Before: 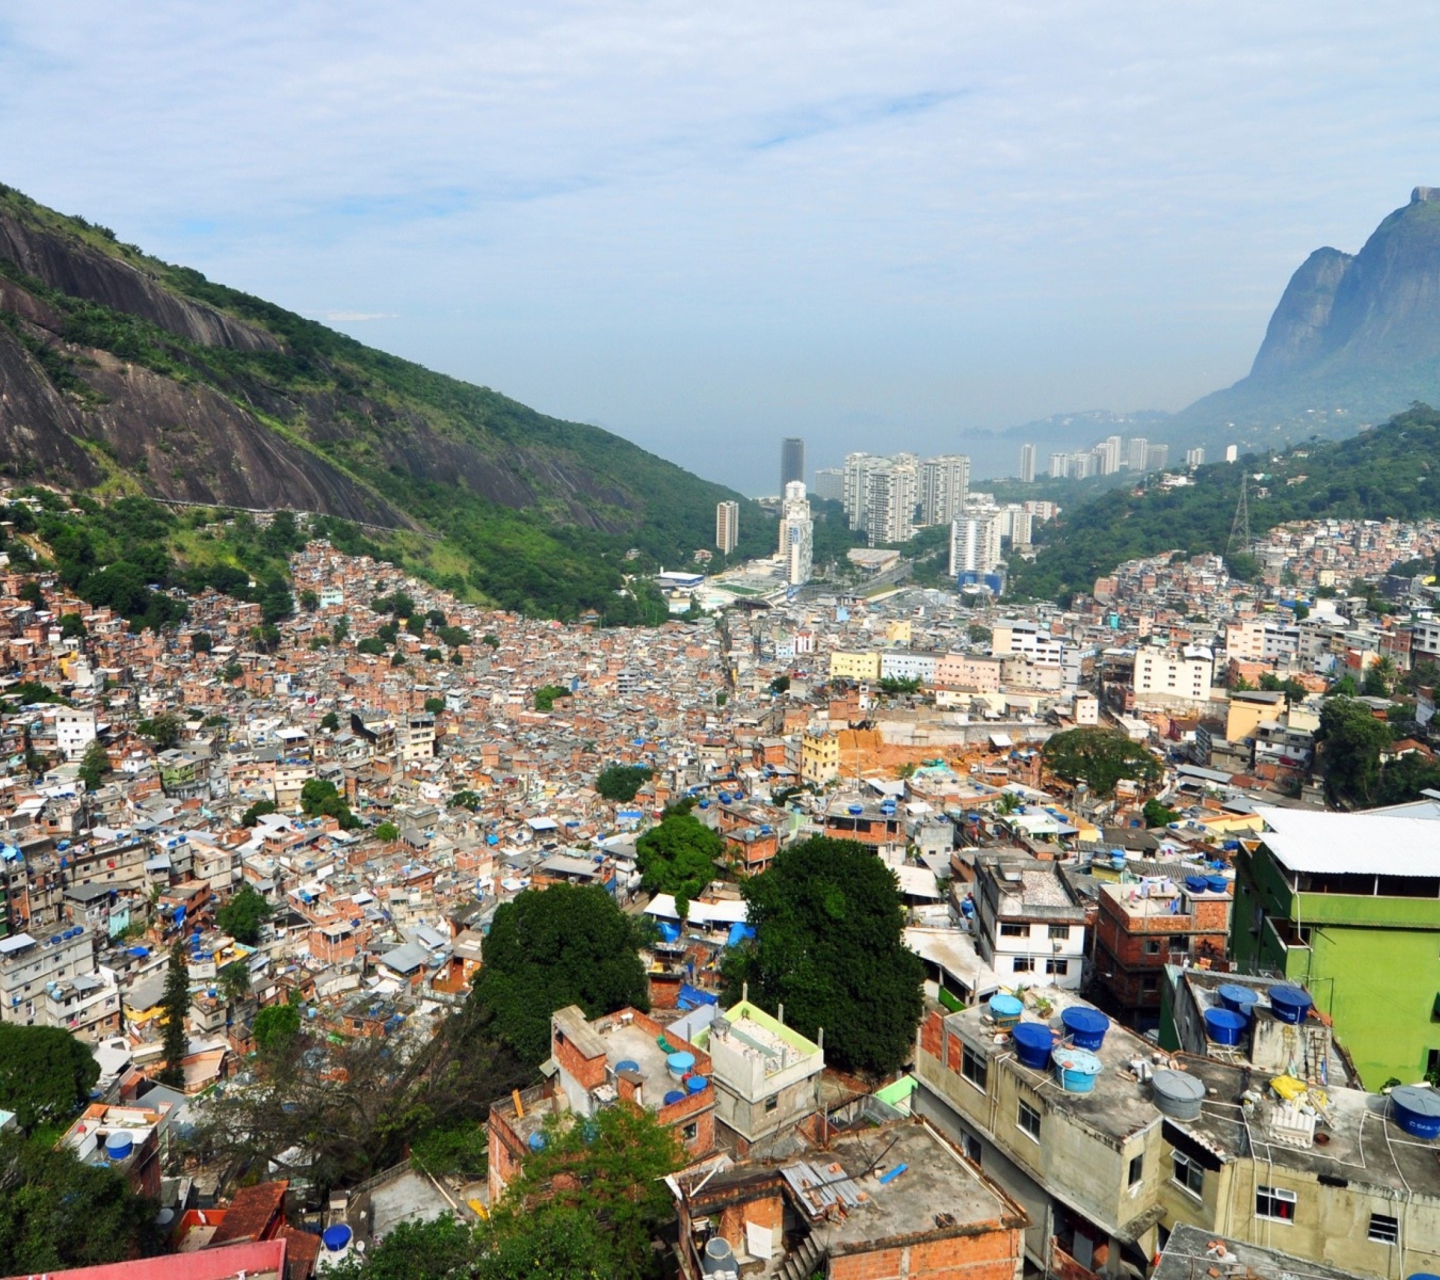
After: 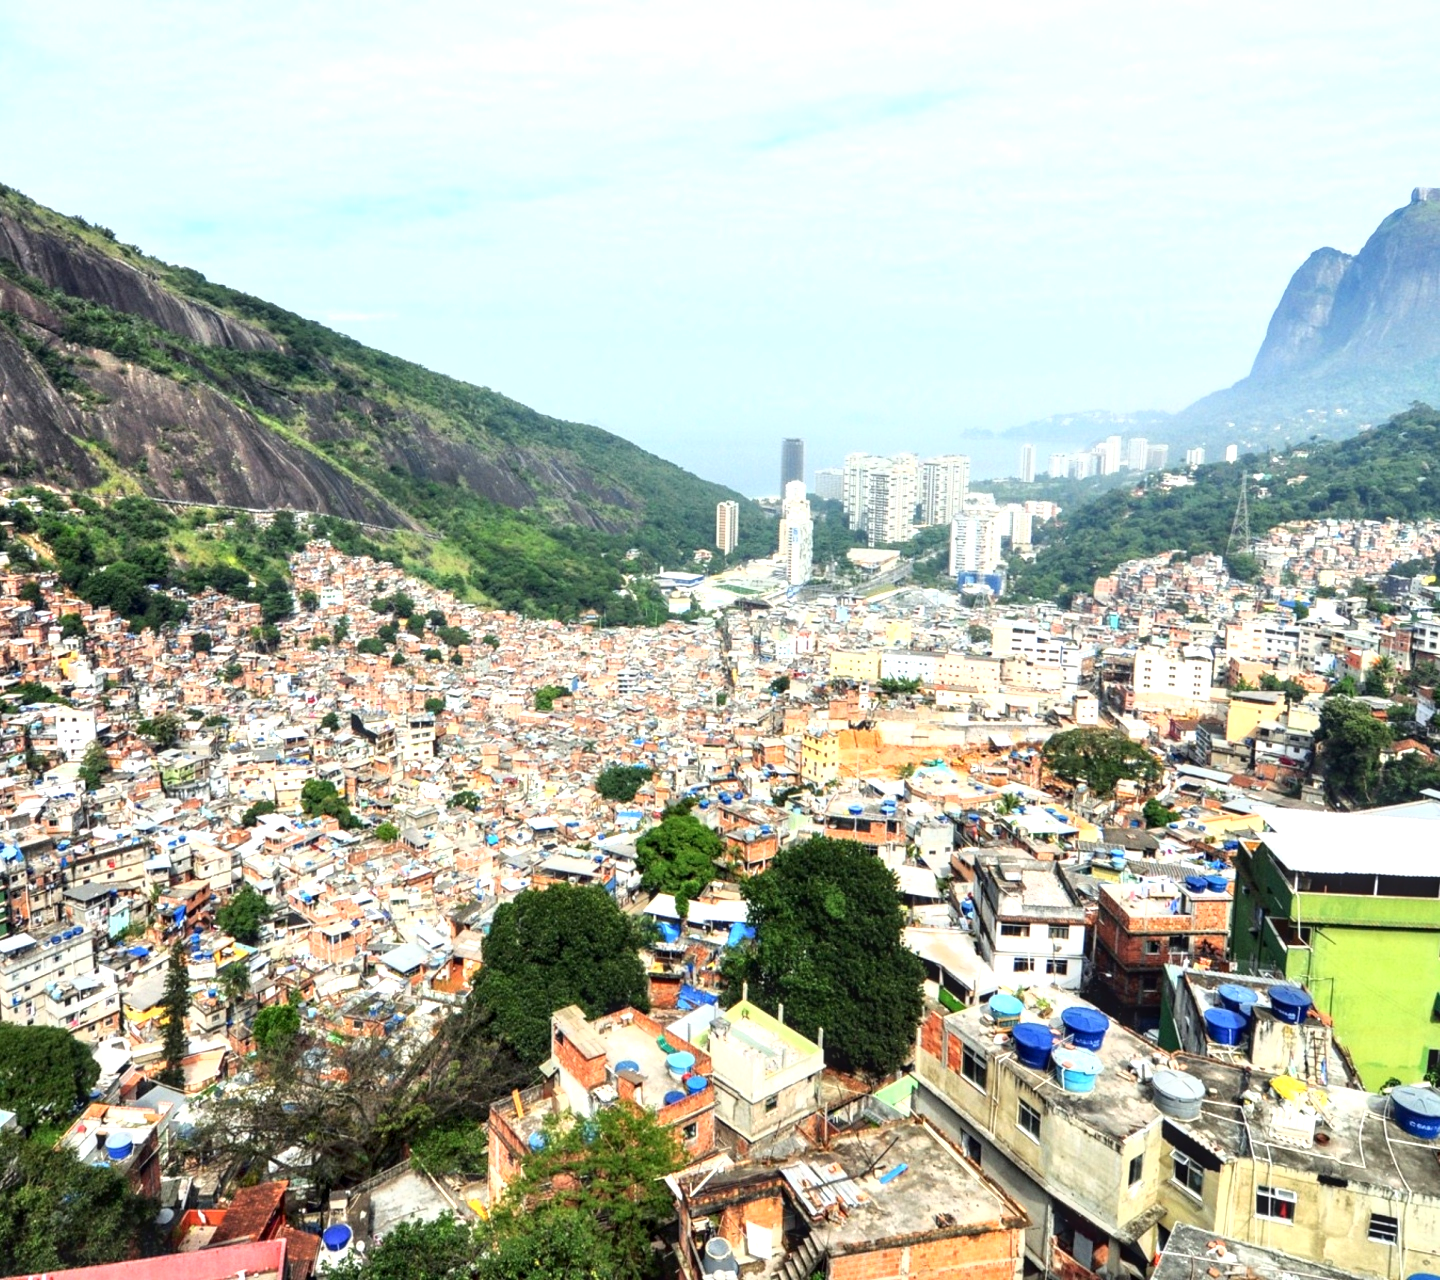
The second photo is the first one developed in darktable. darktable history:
exposure: exposure 0.656 EV, compensate highlight preservation false
tone curve: curves: ch0 [(0, 0) (0.003, 0.025) (0.011, 0.025) (0.025, 0.029) (0.044, 0.035) (0.069, 0.053) (0.1, 0.083) (0.136, 0.118) (0.177, 0.163) (0.224, 0.22) (0.277, 0.295) (0.335, 0.371) (0.399, 0.444) (0.468, 0.524) (0.543, 0.618) (0.623, 0.702) (0.709, 0.79) (0.801, 0.89) (0.898, 0.973) (1, 1)], color space Lab, independent channels, preserve colors none
local contrast: detail 130%
